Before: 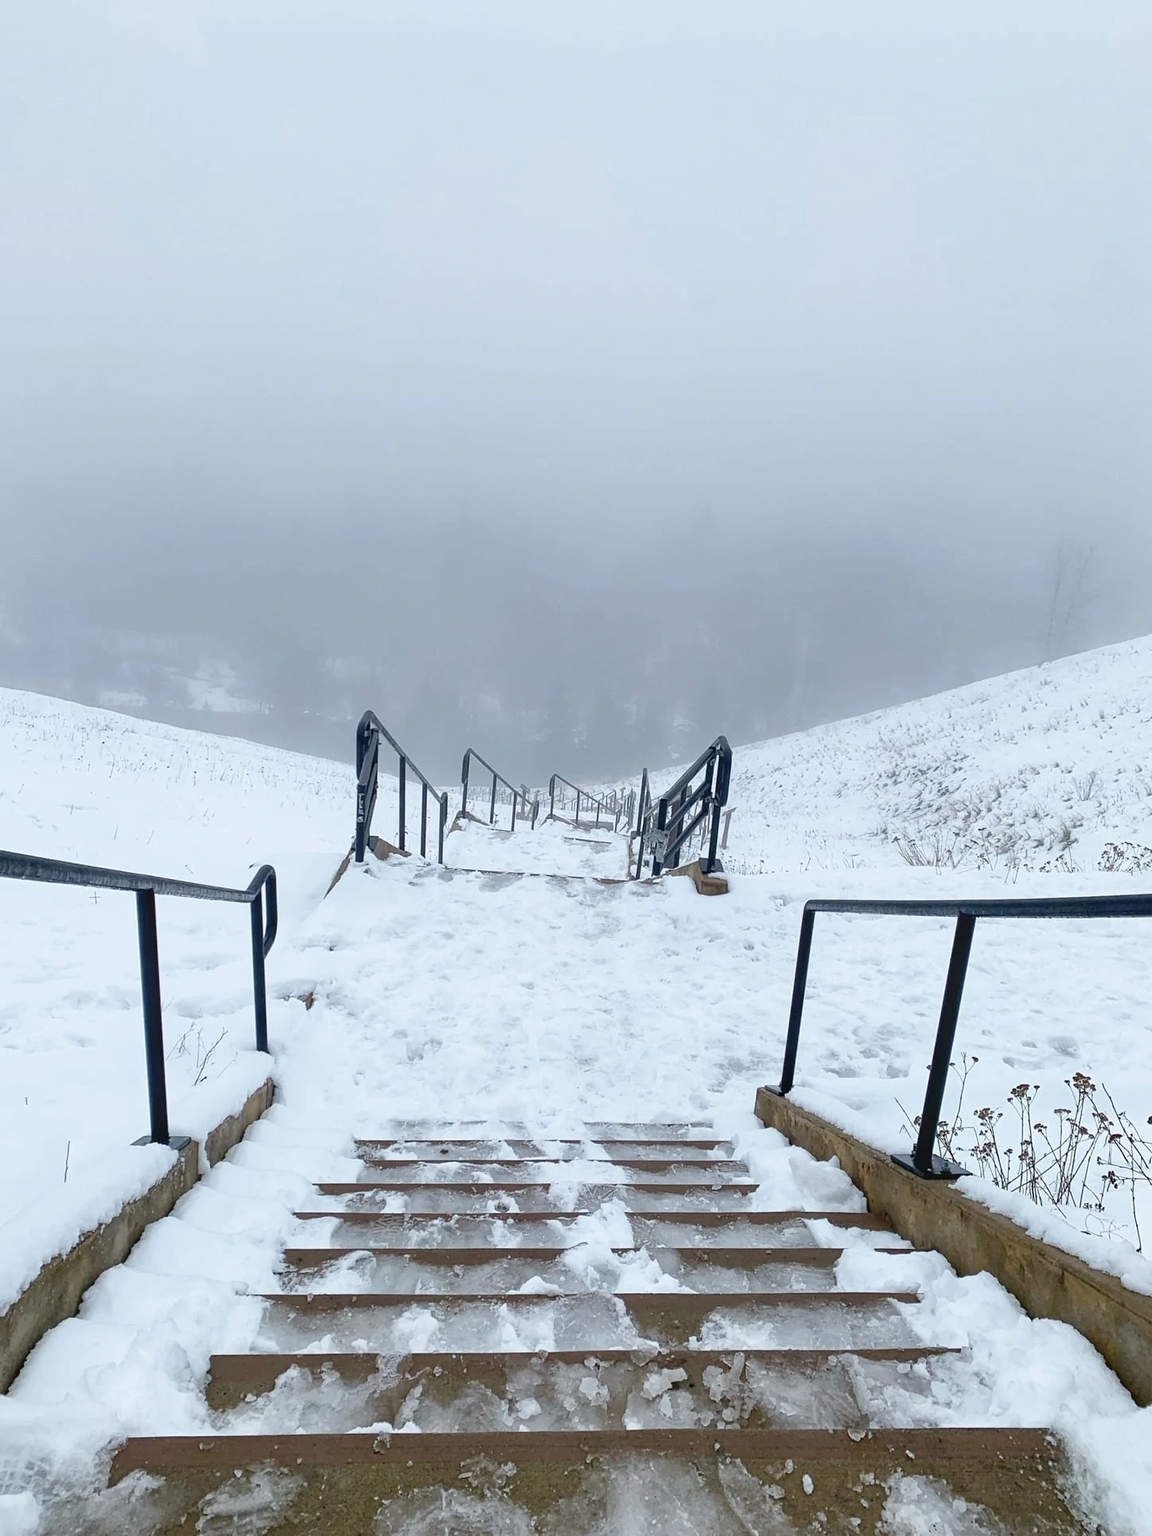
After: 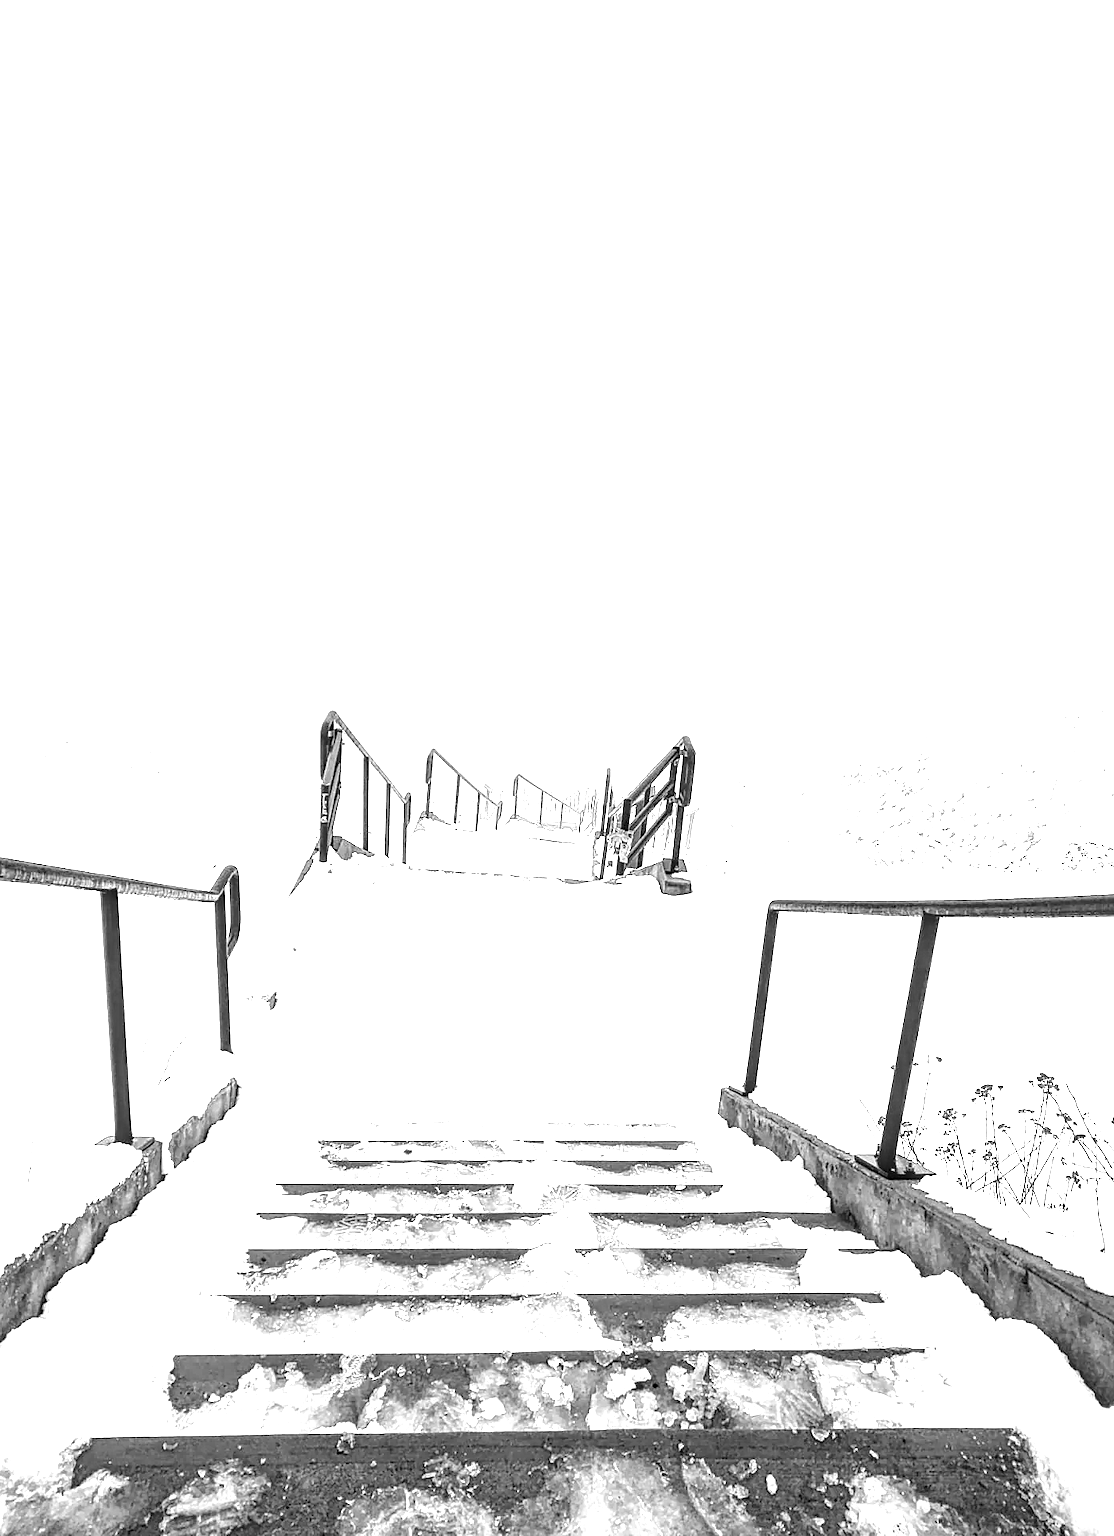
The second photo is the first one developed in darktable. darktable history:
tone equalizer: -8 EV -0.75 EV, -7 EV -0.7 EV, -6 EV -0.6 EV, -5 EV -0.4 EV, -3 EV 0.4 EV, -2 EV 0.6 EV, -1 EV 0.7 EV, +0 EV 0.75 EV, edges refinement/feathering 500, mask exposure compensation -1.57 EV, preserve details no
exposure: exposure 1.25 EV, compensate exposure bias true, compensate highlight preservation false
vignetting: center (-0.15, 0.013)
crop and rotate: left 3.238%
contrast equalizer: y [[0.439, 0.44, 0.442, 0.457, 0.493, 0.498], [0.5 ×6], [0.5 ×6], [0 ×6], [0 ×6]], mix 0.59
graduated density: rotation -180°, offset 24.95
monochrome: on, module defaults
local contrast: highlights 19%, detail 186%
